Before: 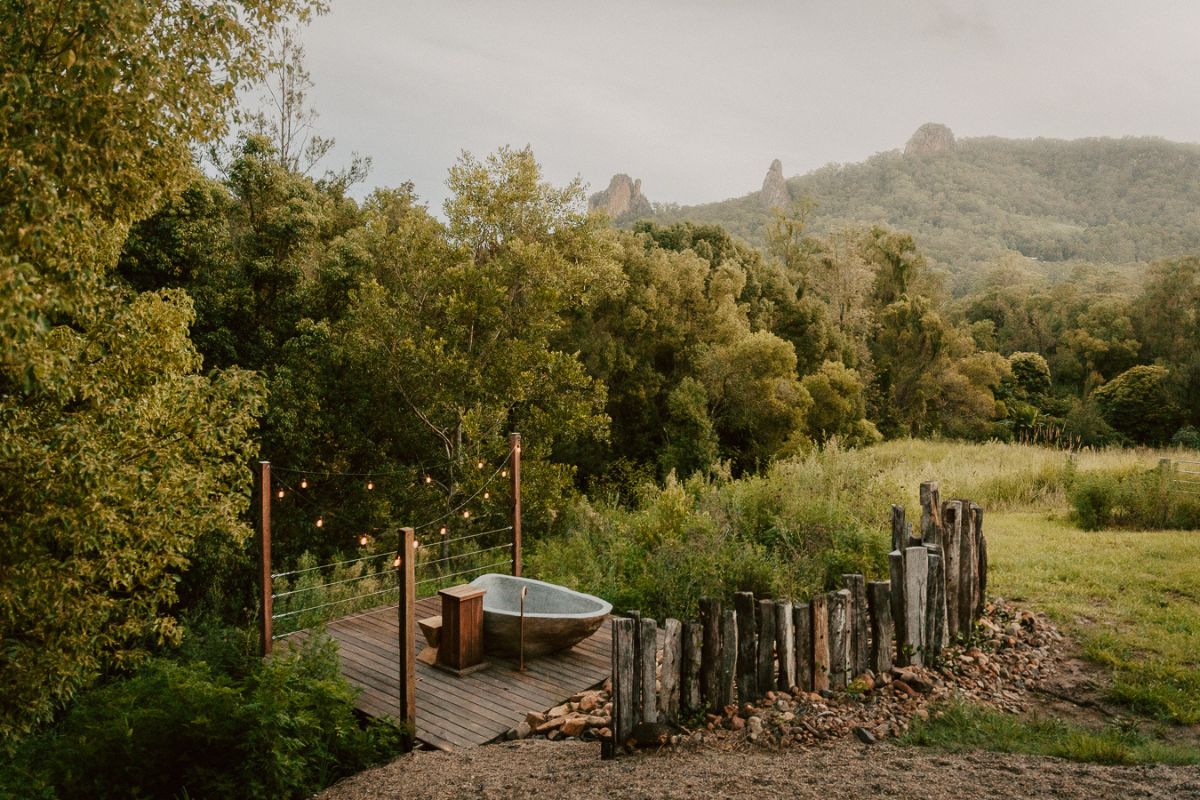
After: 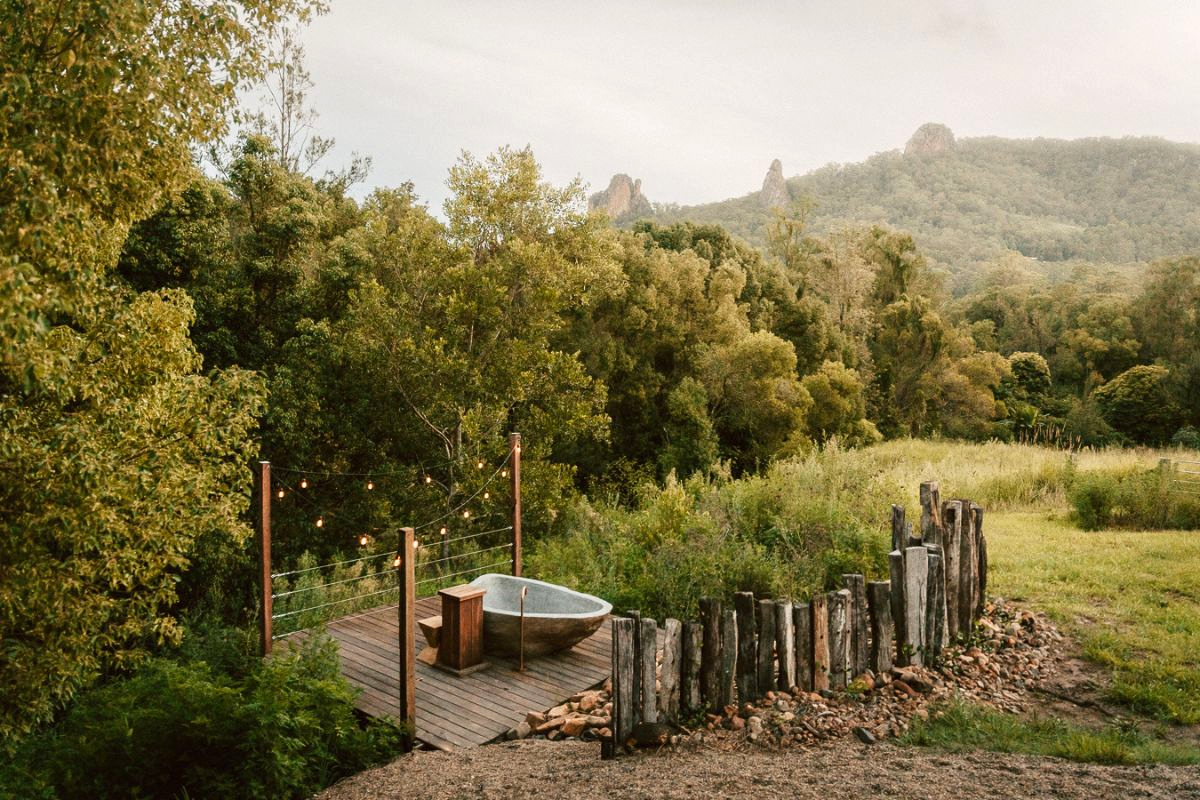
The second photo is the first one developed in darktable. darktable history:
exposure: exposure 0.496 EV, compensate highlight preservation false
